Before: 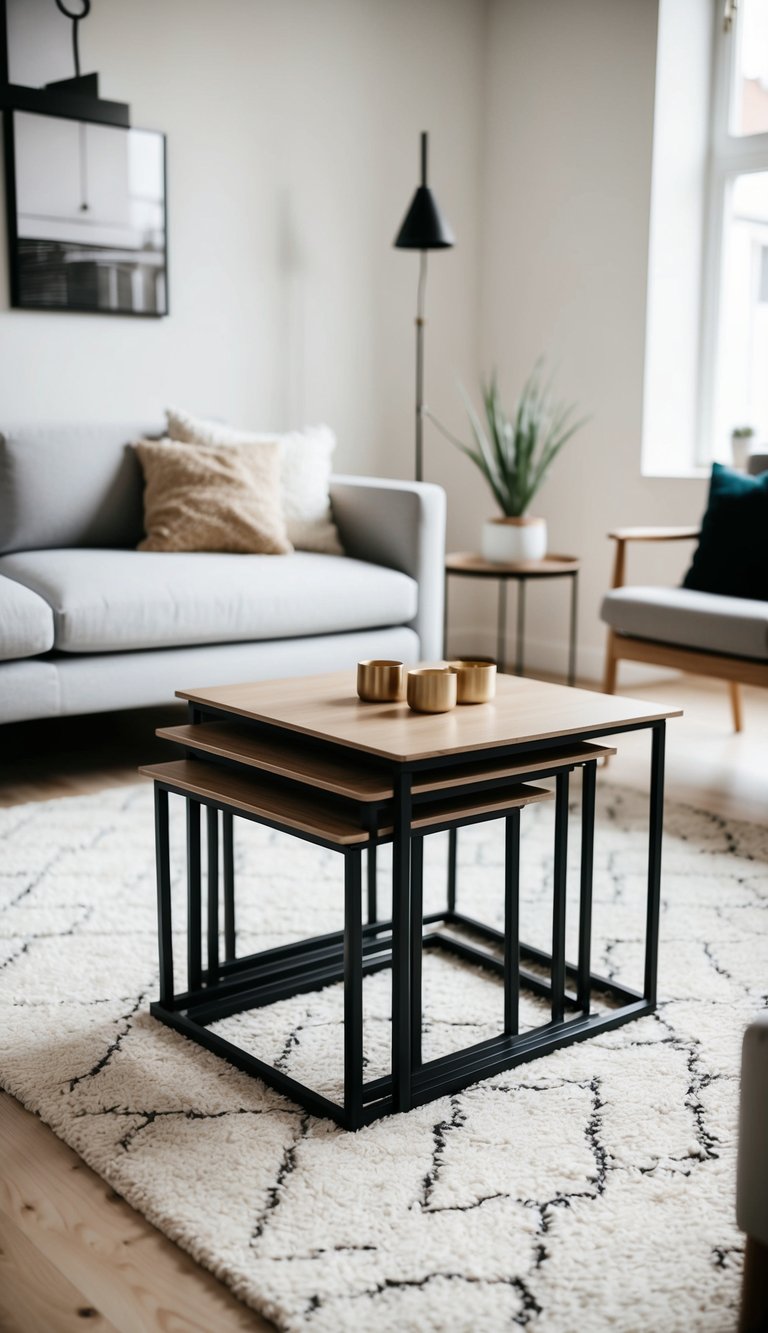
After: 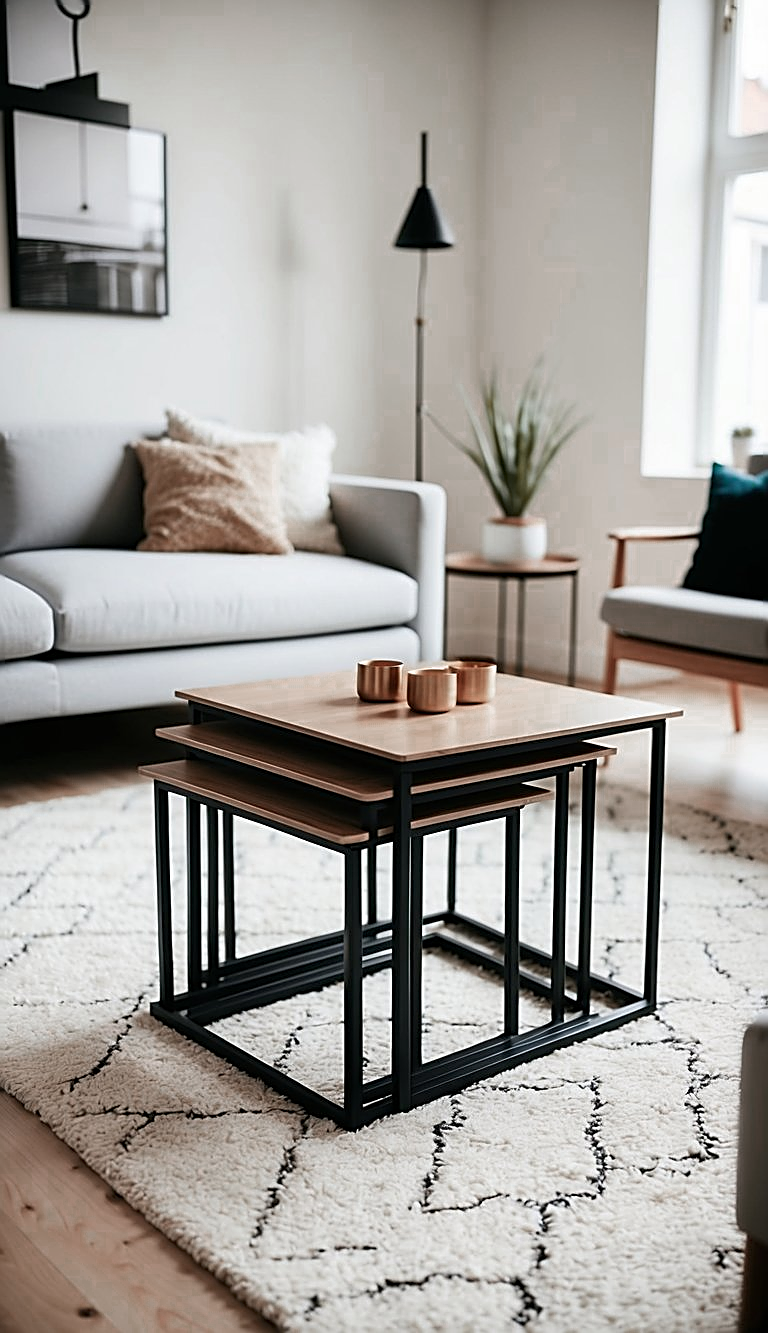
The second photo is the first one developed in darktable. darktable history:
color zones: curves: ch0 [(0.006, 0.385) (0.143, 0.563) (0.243, 0.321) (0.352, 0.464) (0.516, 0.456) (0.625, 0.5) (0.75, 0.5) (0.875, 0.5)]; ch1 [(0, 0.5) (0.134, 0.504) (0.246, 0.463) (0.421, 0.515) (0.5, 0.56) (0.625, 0.5) (0.75, 0.5) (0.875, 0.5)]; ch2 [(0, 0.5) (0.131, 0.426) (0.307, 0.289) (0.38, 0.188) (0.513, 0.216) (0.625, 0.548) (0.75, 0.468) (0.838, 0.396) (0.971, 0.311)]
sharpen: amount 1
